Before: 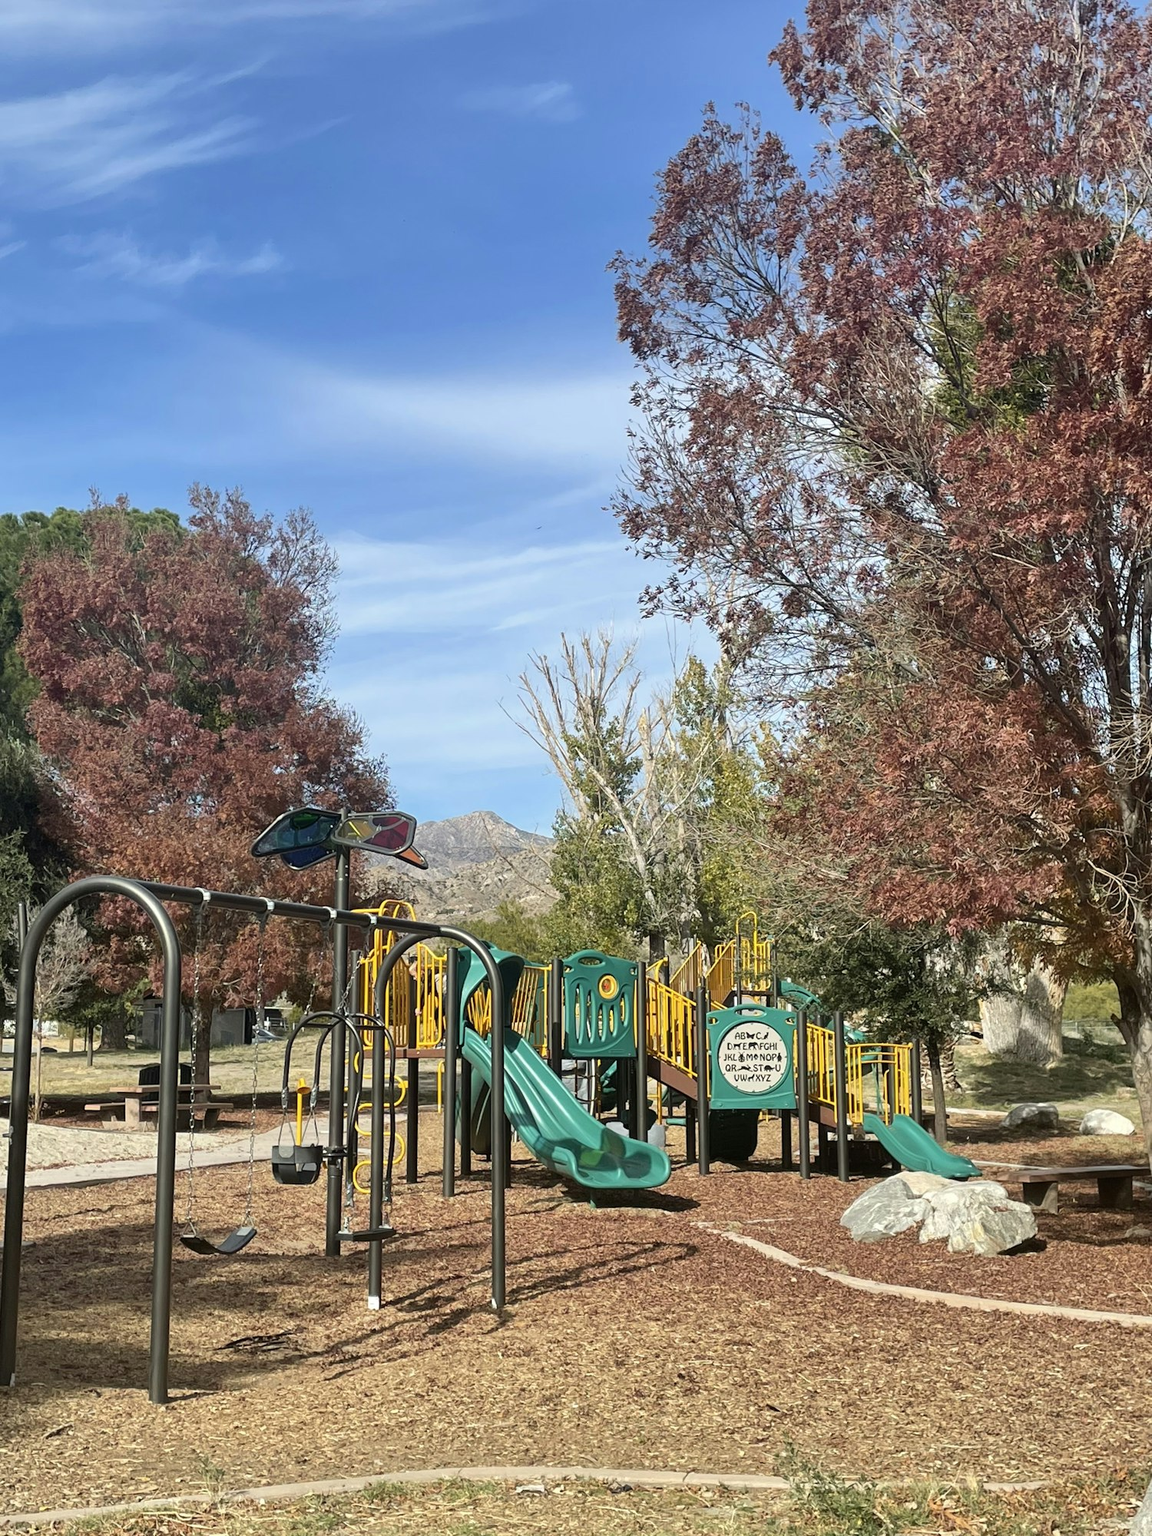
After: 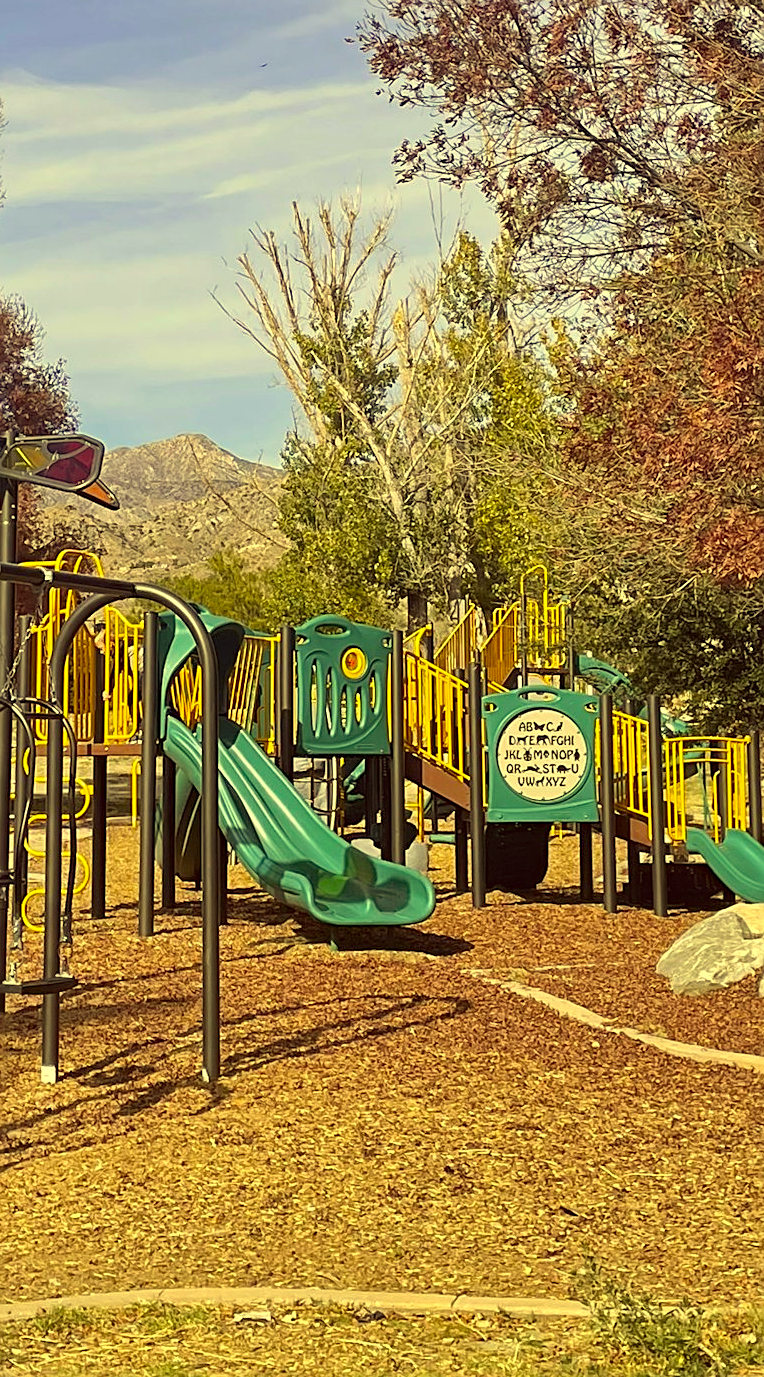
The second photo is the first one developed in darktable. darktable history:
crop and rotate: left 29.22%, top 31.139%, right 19.839%
sharpen: on, module defaults
color correction: highlights a* -0.362, highlights b* 39.67, shadows a* 9.95, shadows b* -0.648
haze removal: compatibility mode true, adaptive false
